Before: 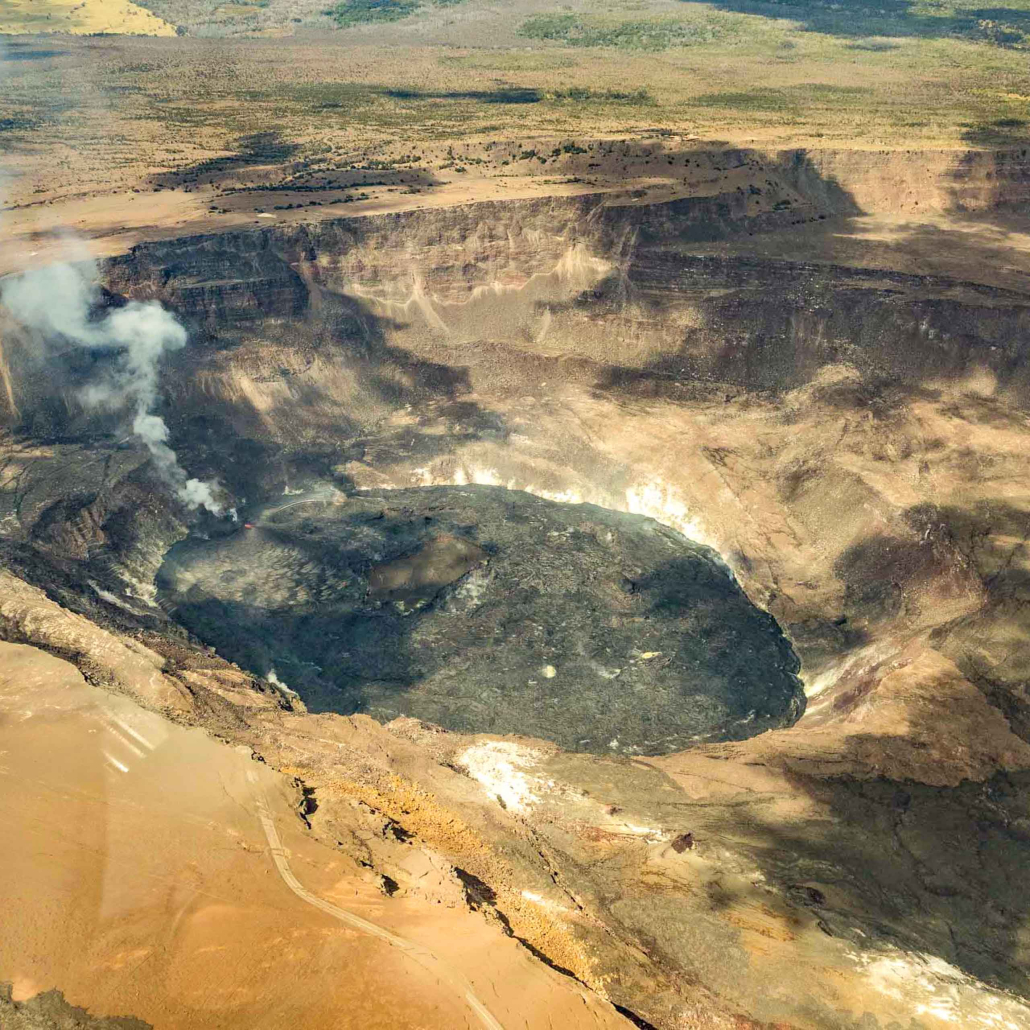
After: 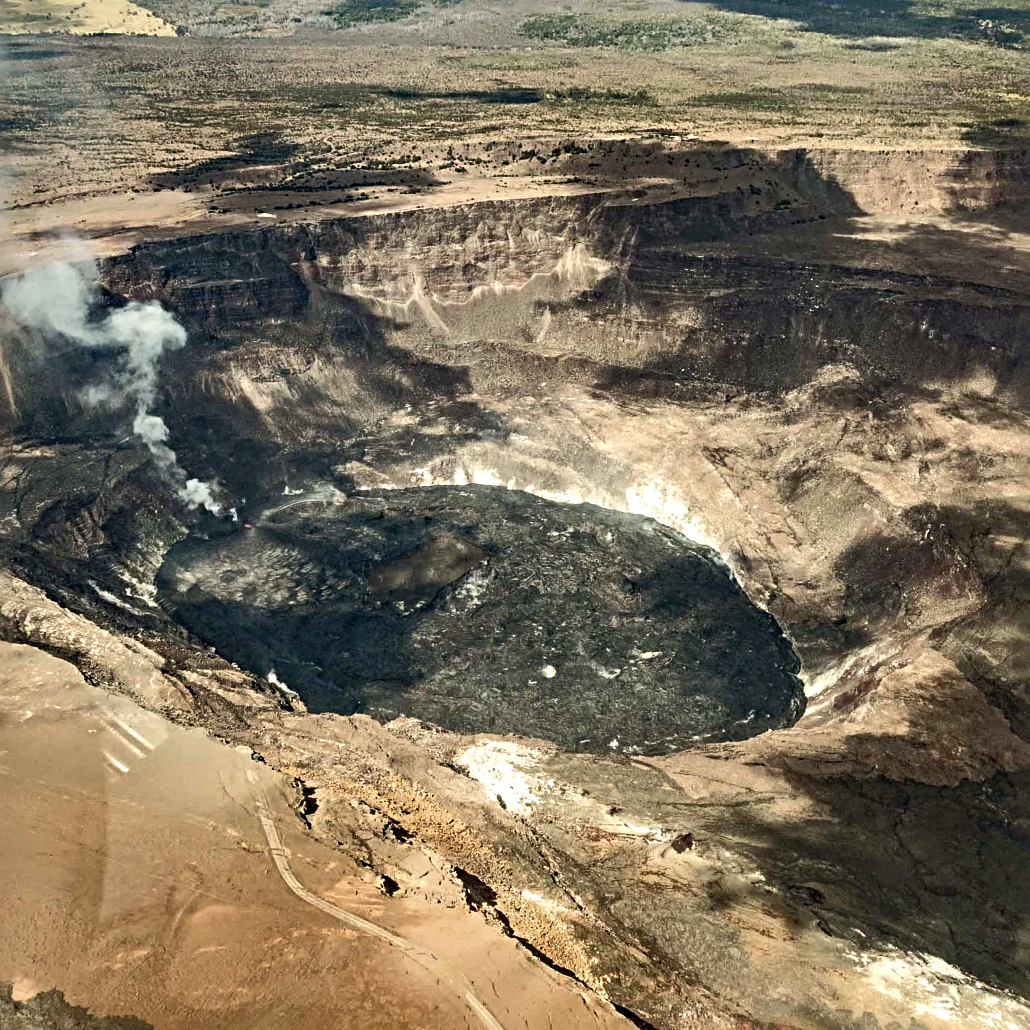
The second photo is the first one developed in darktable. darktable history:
color balance rgb: perceptual saturation grading › highlights -31.88%, perceptual saturation grading › mid-tones 5.8%, perceptual saturation grading › shadows 18.12%, perceptual brilliance grading › highlights 3.62%, perceptual brilliance grading › mid-tones -18.12%, perceptual brilliance grading › shadows -41.3%
base curve: curves: ch0 [(0, 0) (0.297, 0.298) (1, 1)], preserve colors none
sharpen: radius 4.883
shadows and highlights: shadows 24.5, highlights -78.15, soften with gaussian
